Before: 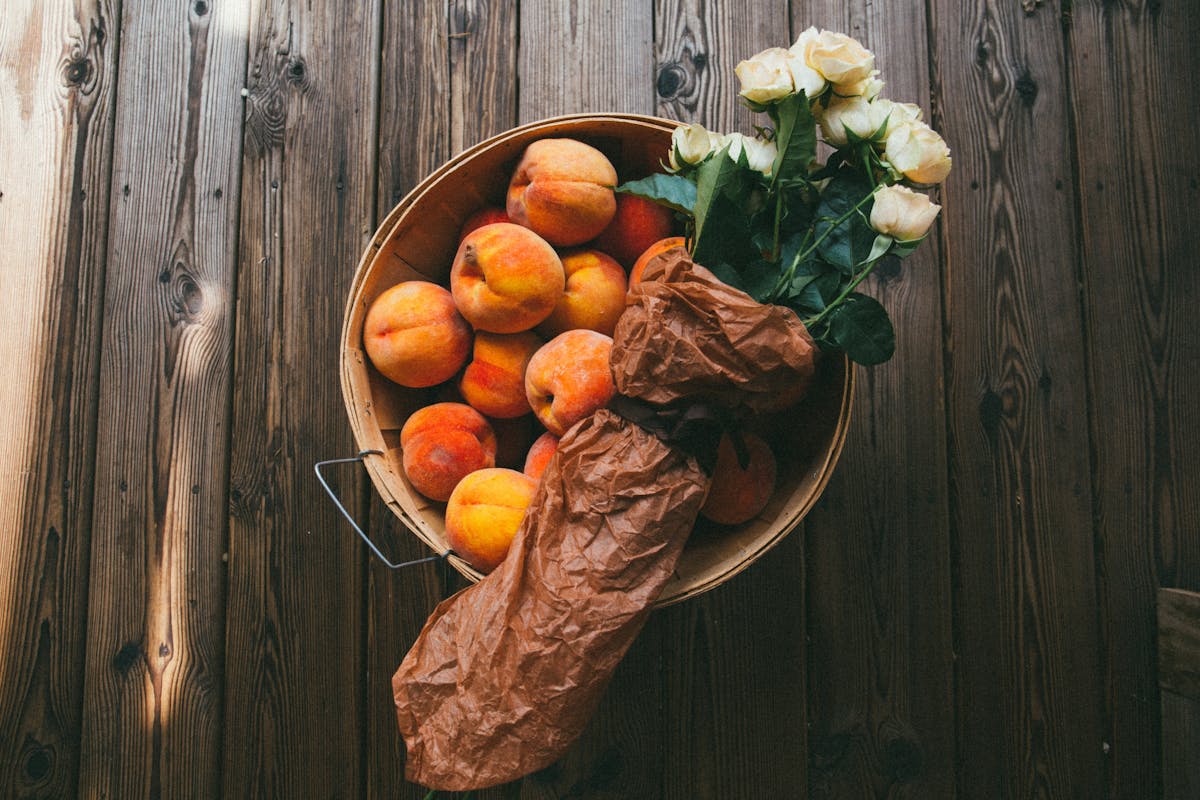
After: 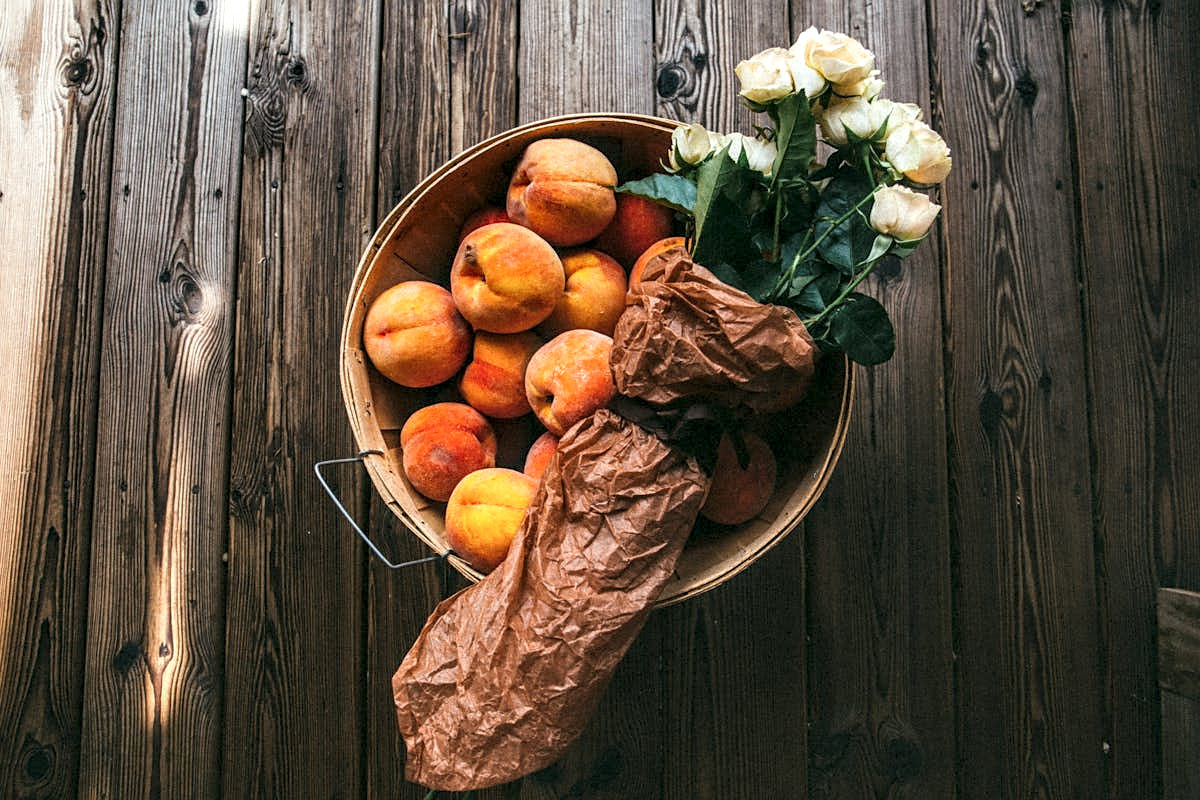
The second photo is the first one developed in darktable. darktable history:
sharpen: radius 1.869, amount 0.4, threshold 1.463
local contrast: highlights 60%, shadows 62%, detail 160%
